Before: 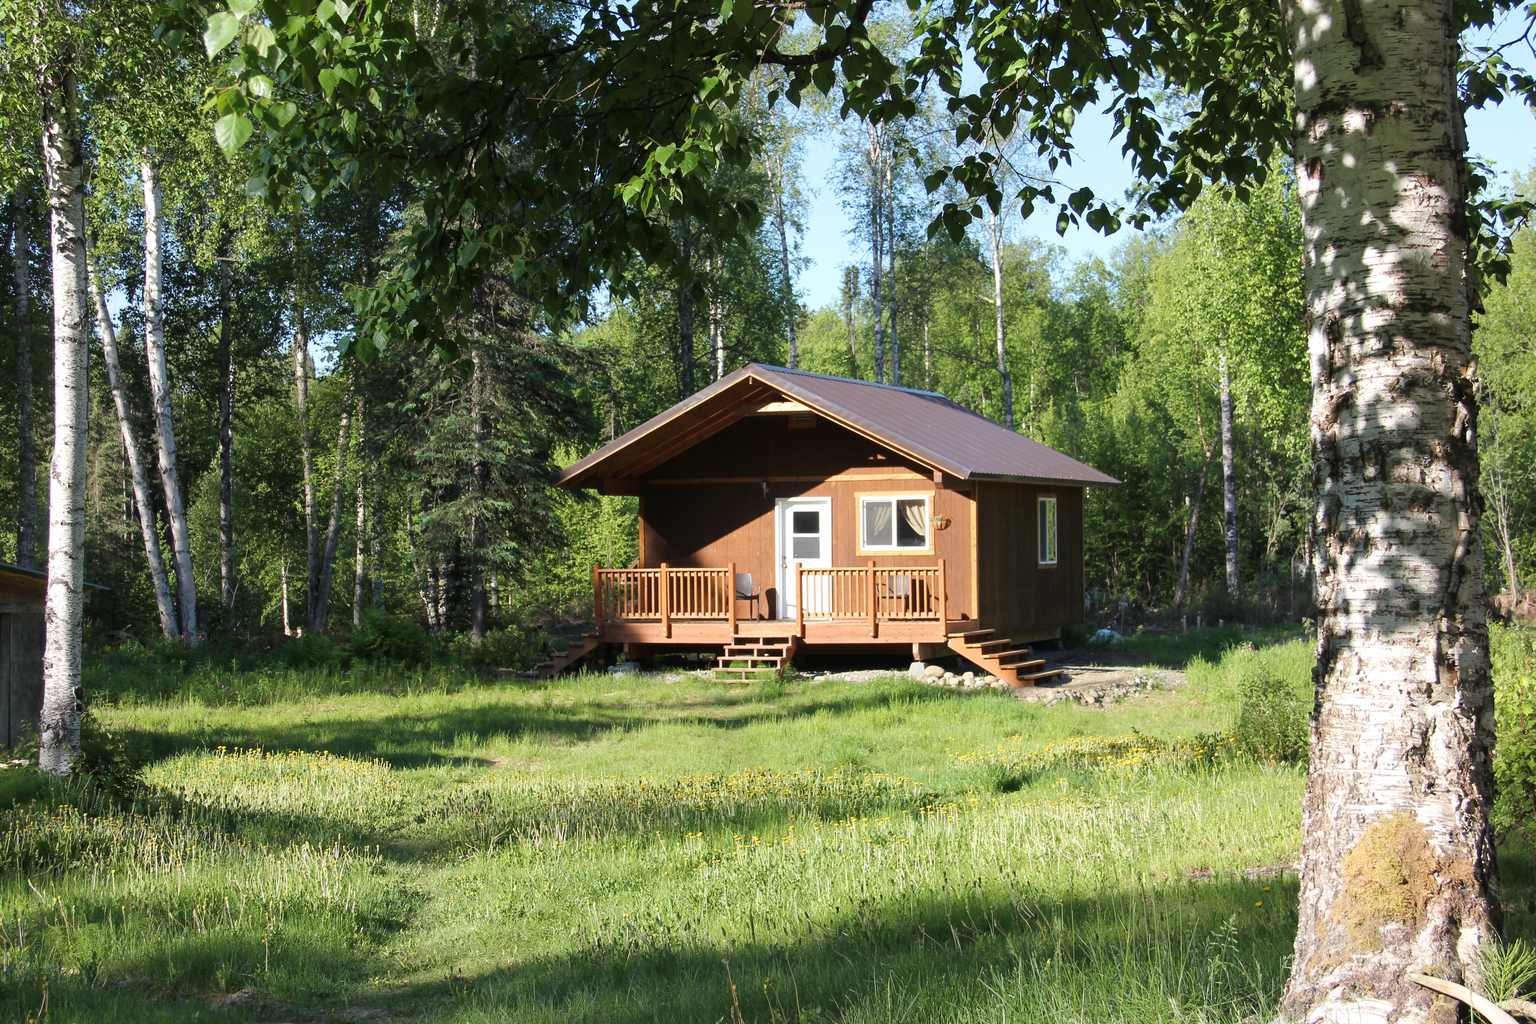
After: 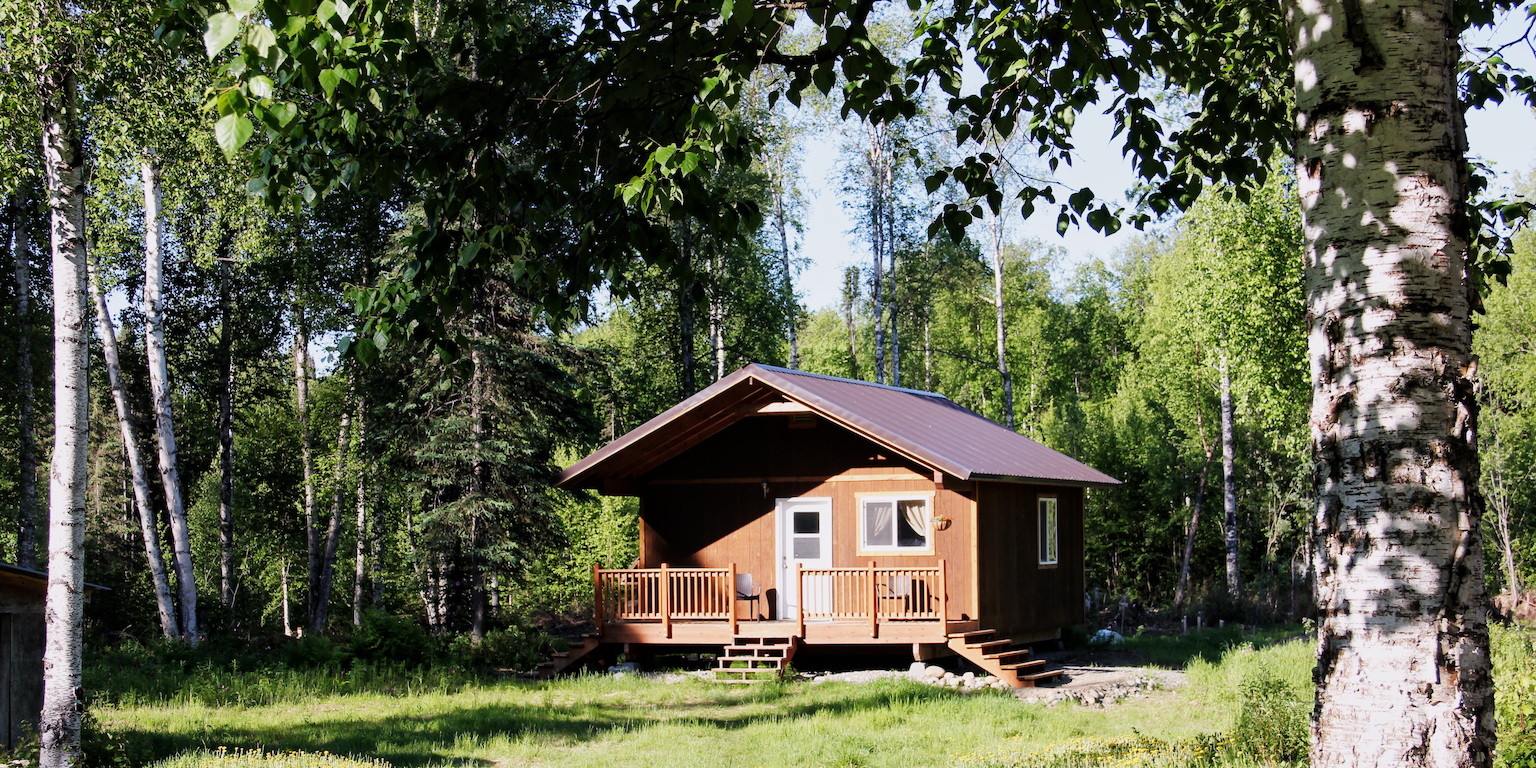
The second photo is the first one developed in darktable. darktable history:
local contrast: mode bilateral grid, contrast 20, coarseness 50, detail 120%, midtone range 0.2
white balance: red 1.05, blue 1.072
sigmoid: contrast 1.7, skew 0.1, preserve hue 0%, red attenuation 0.1, red rotation 0.035, green attenuation 0.1, green rotation -0.017, blue attenuation 0.15, blue rotation -0.052, base primaries Rec2020
crop: bottom 24.967%
